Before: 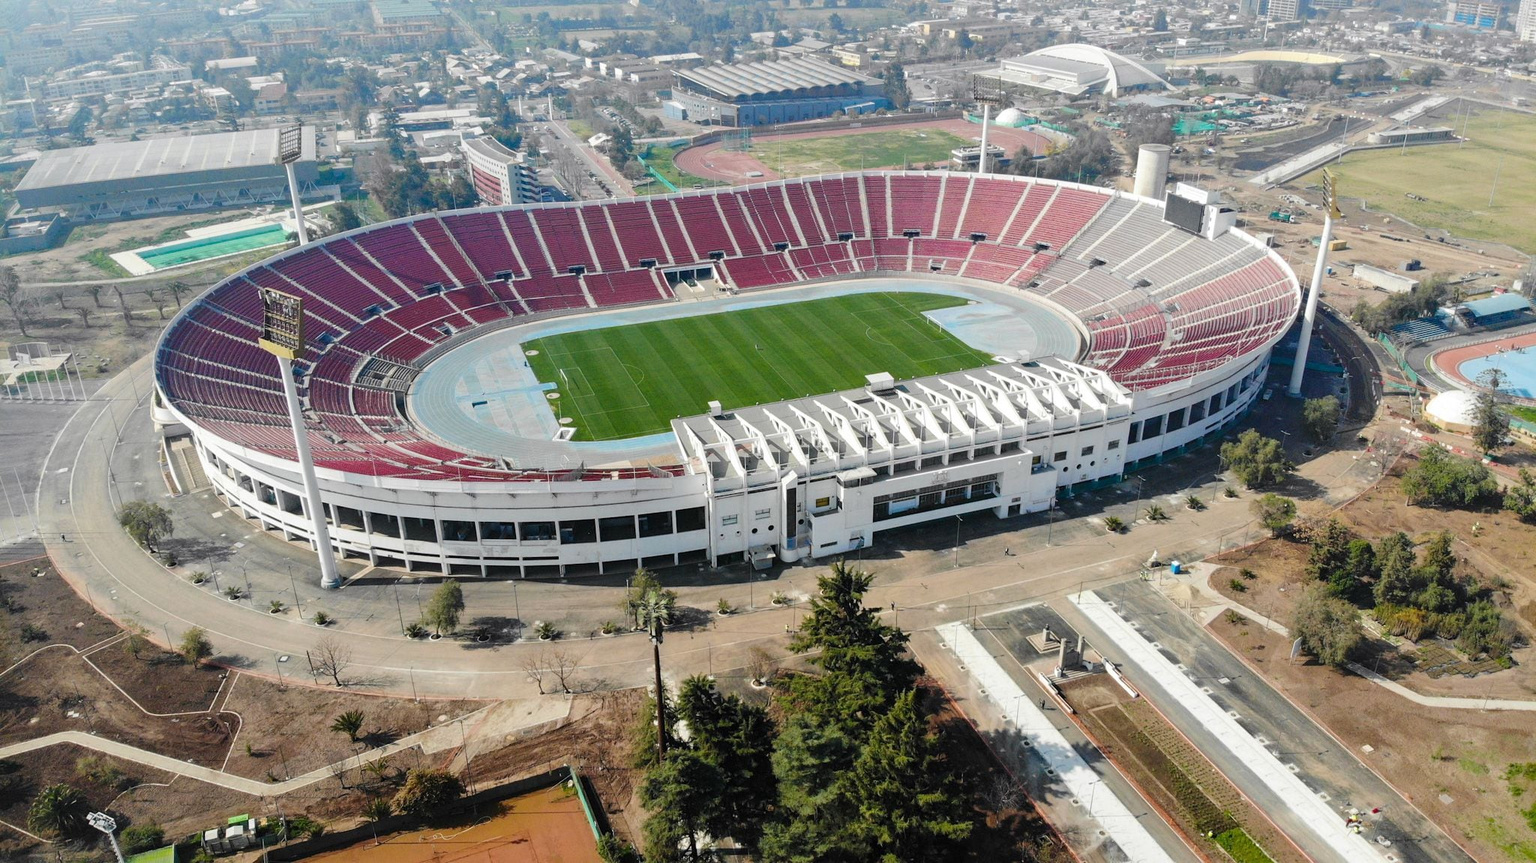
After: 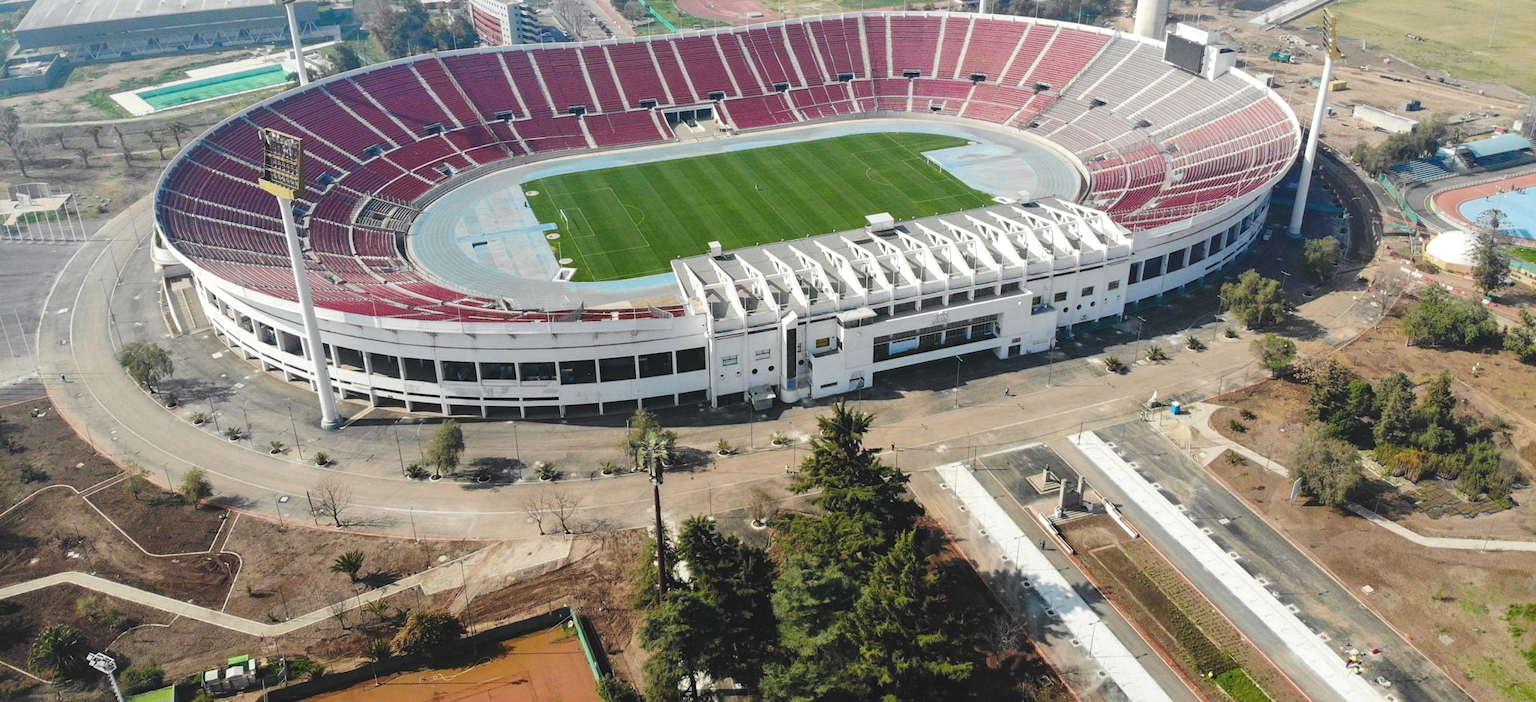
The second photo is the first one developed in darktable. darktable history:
crop and rotate: top 18.507%
exposure: black level correction -0.008, exposure 0.067 EV, compensate highlight preservation false
